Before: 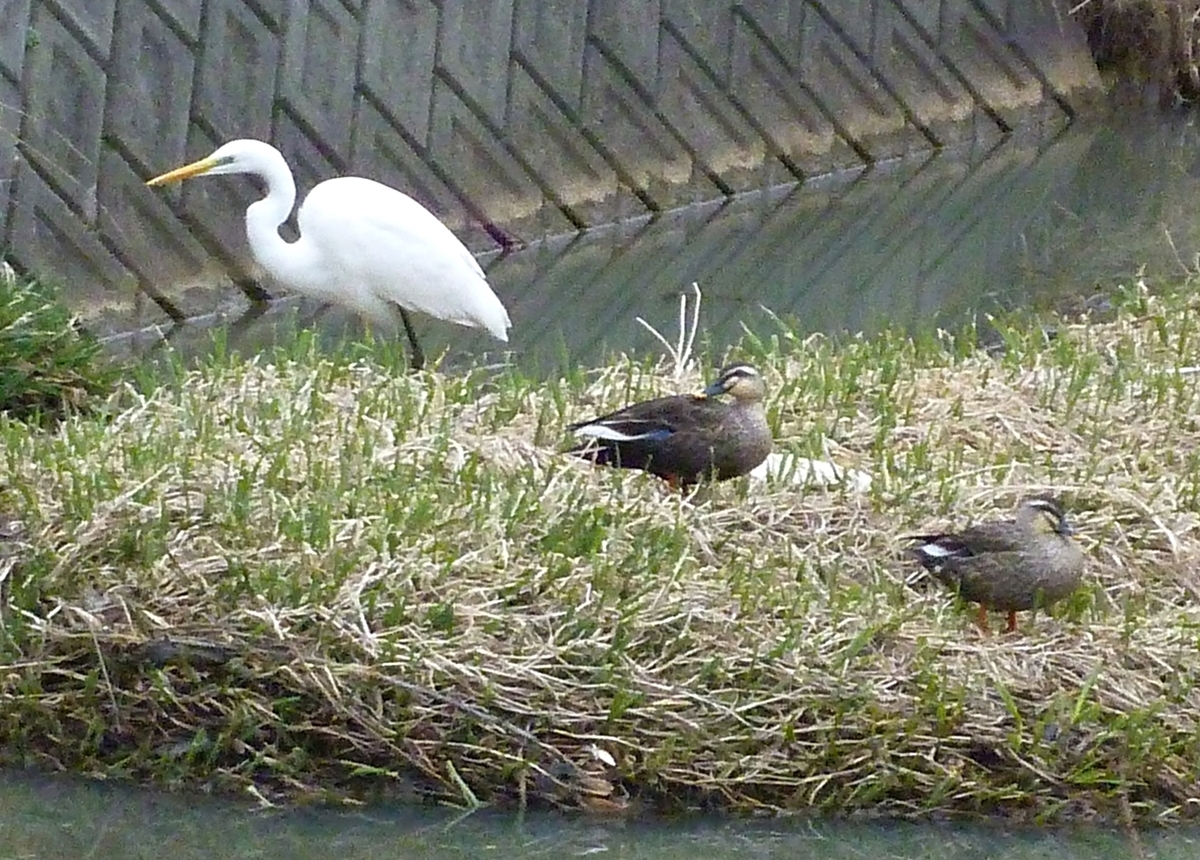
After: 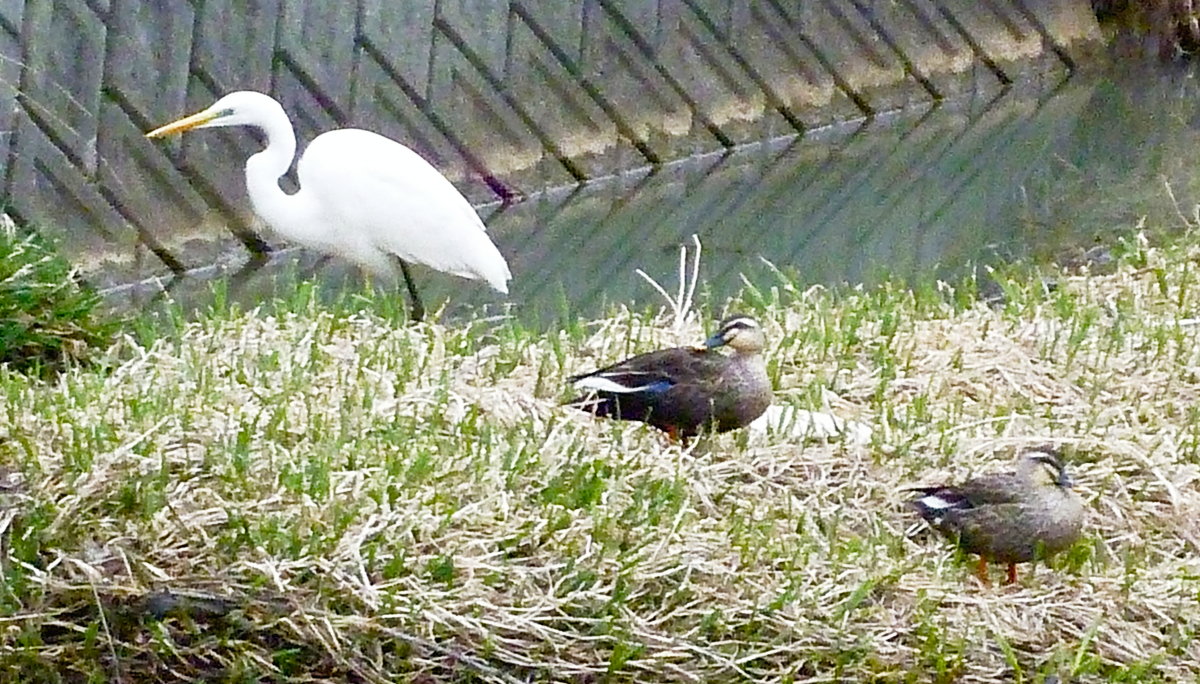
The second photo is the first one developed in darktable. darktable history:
exposure: compensate exposure bias true, compensate highlight preservation false
crop and rotate: top 5.65%, bottom 14.779%
color balance rgb: perceptual saturation grading › global saturation 20%, perceptual saturation grading › highlights -50.56%, perceptual saturation grading › shadows 30.95%
tone curve: curves: ch0 [(0, 0.013) (0.054, 0.018) (0.205, 0.191) (0.289, 0.292) (0.39, 0.424) (0.493, 0.551) (0.647, 0.752) (0.796, 0.887) (1, 0.998)]; ch1 [(0, 0) (0.371, 0.339) (0.477, 0.452) (0.494, 0.495) (0.501, 0.501) (0.51, 0.516) (0.54, 0.557) (0.572, 0.605) (0.66, 0.701) (0.783, 0.804) (1, 1)]; ch2 [(0, 0) (0.32, 0.281) (0.403, 0.399) (0.441, 0.428) (0.47, 0.469) (0.498, 0.496) (0.524, 0.543) (0.551, 0.579) (0.633, 0.665) (0.7, 0.711) (1, 1)], preserve colors none
